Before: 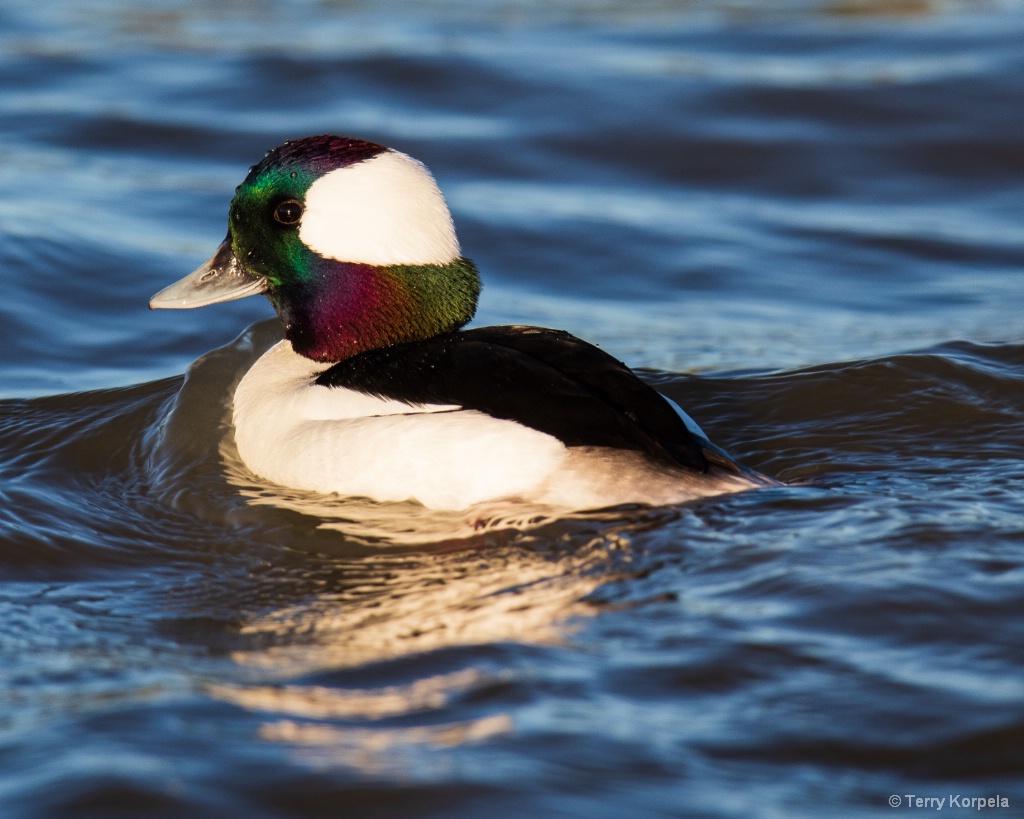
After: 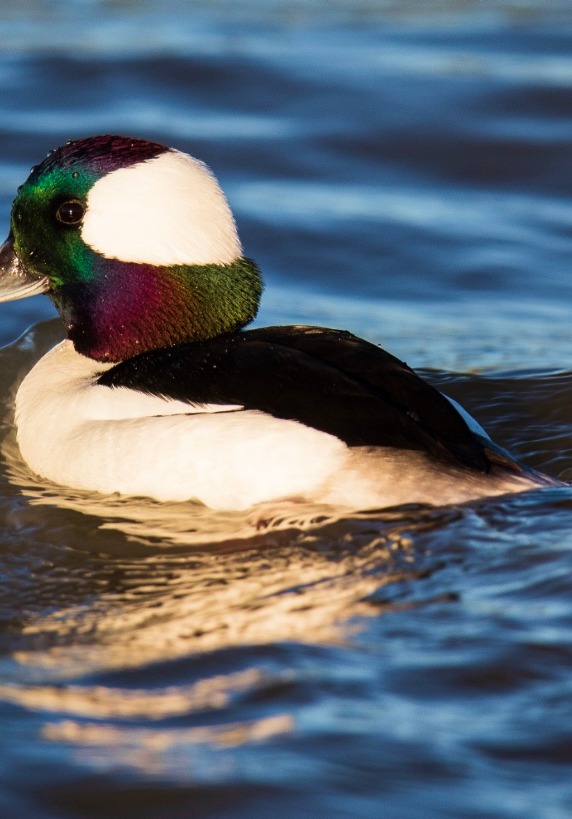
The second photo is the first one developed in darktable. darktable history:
crop: left 21.359%, right 22.7%
velvia: on, module defaults
